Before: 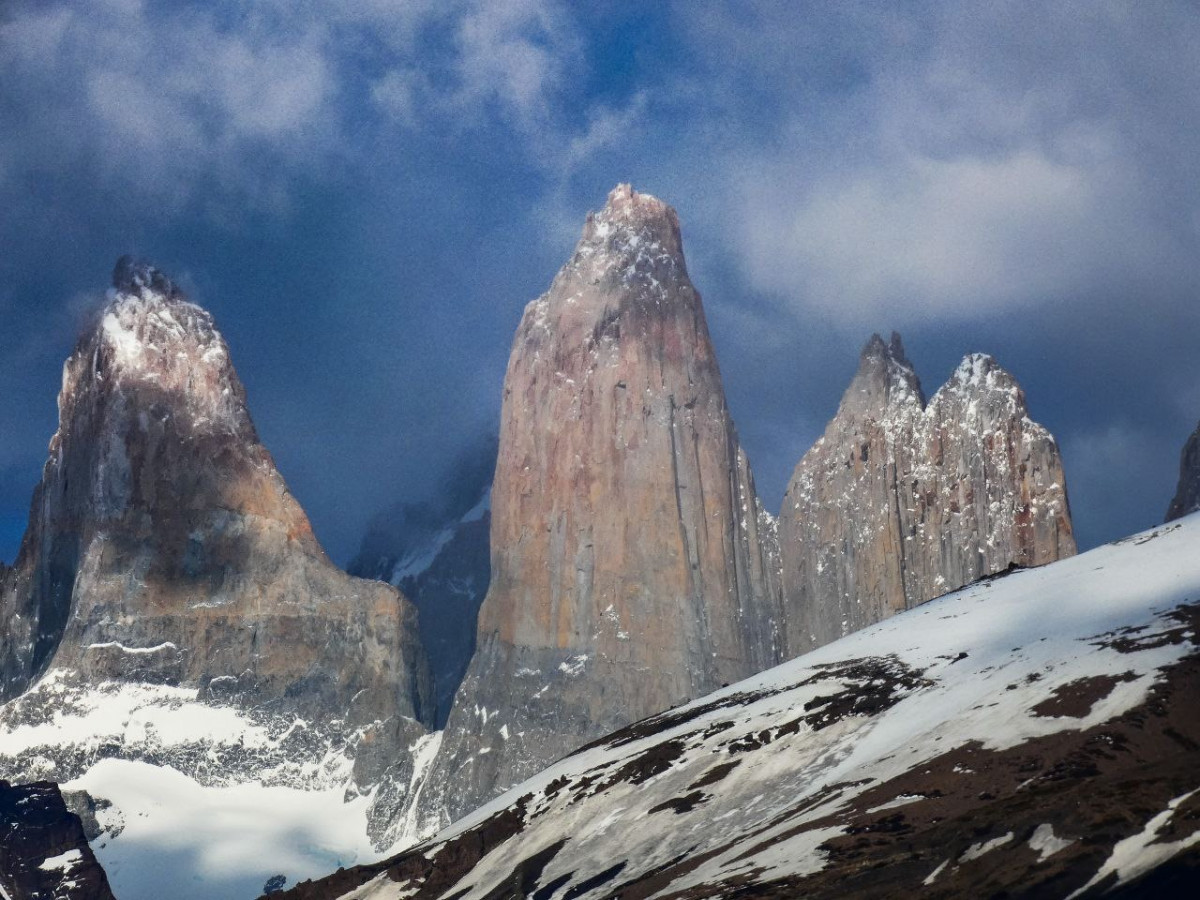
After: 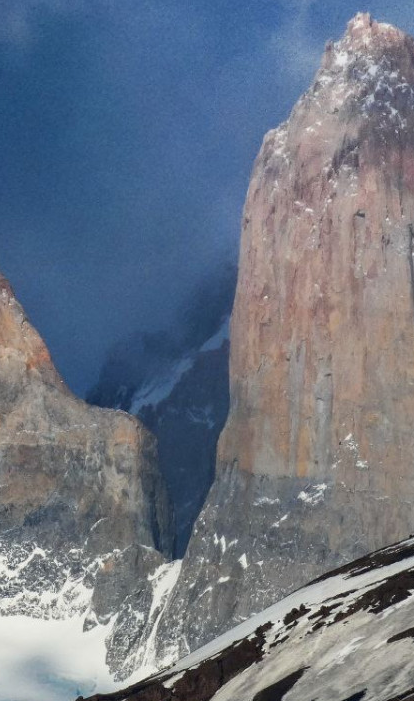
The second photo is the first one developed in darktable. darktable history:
crop and rotate: left 21.803%, top 19.058%, right 43.685%, bottom 3.002%
